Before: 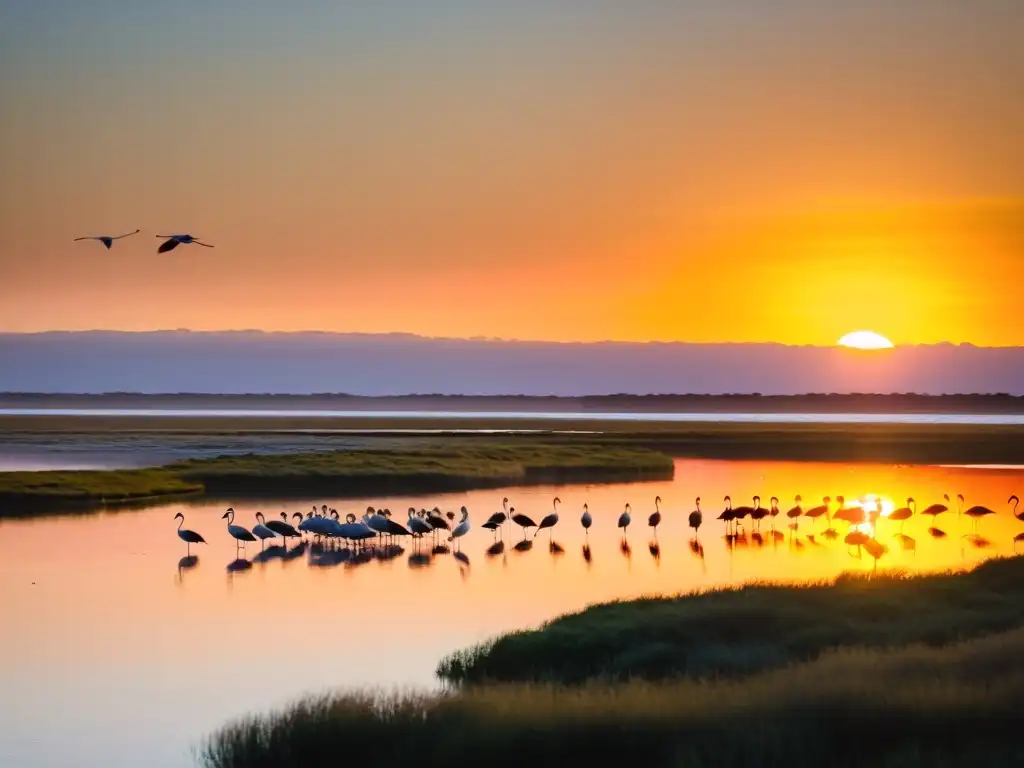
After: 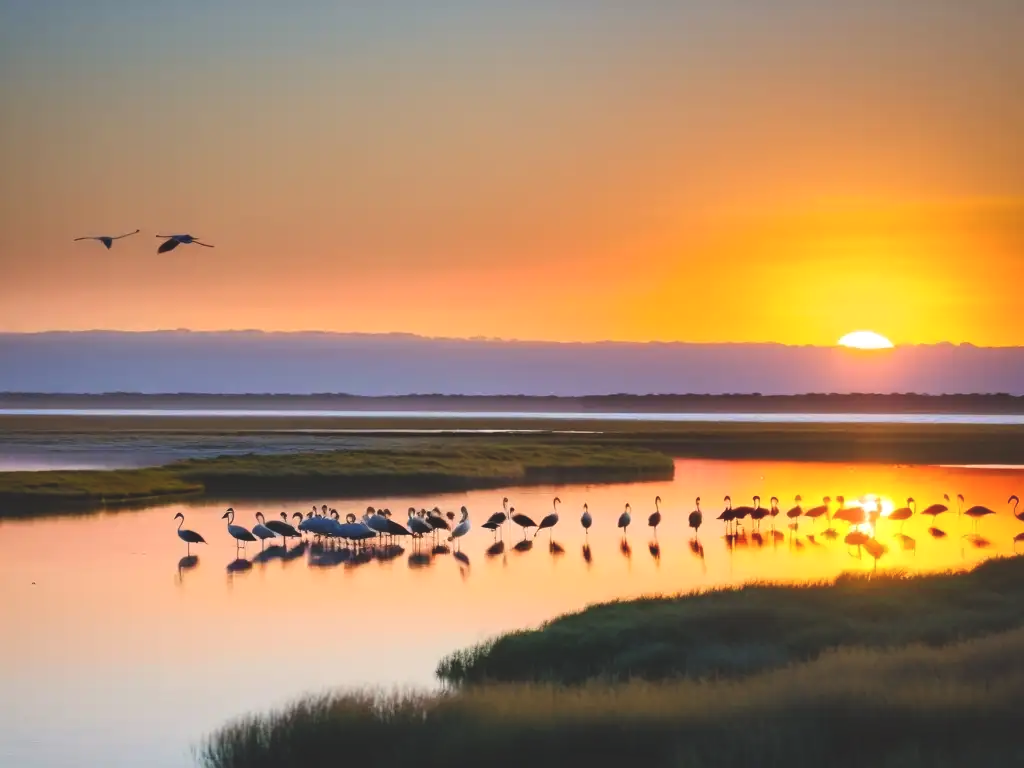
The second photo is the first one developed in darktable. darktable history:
exposure: black level correction -0.009, exposure 0.072 EV, compensate highlight preservation false
shadows and highlights: shadows 43.36, highlights 8.04
